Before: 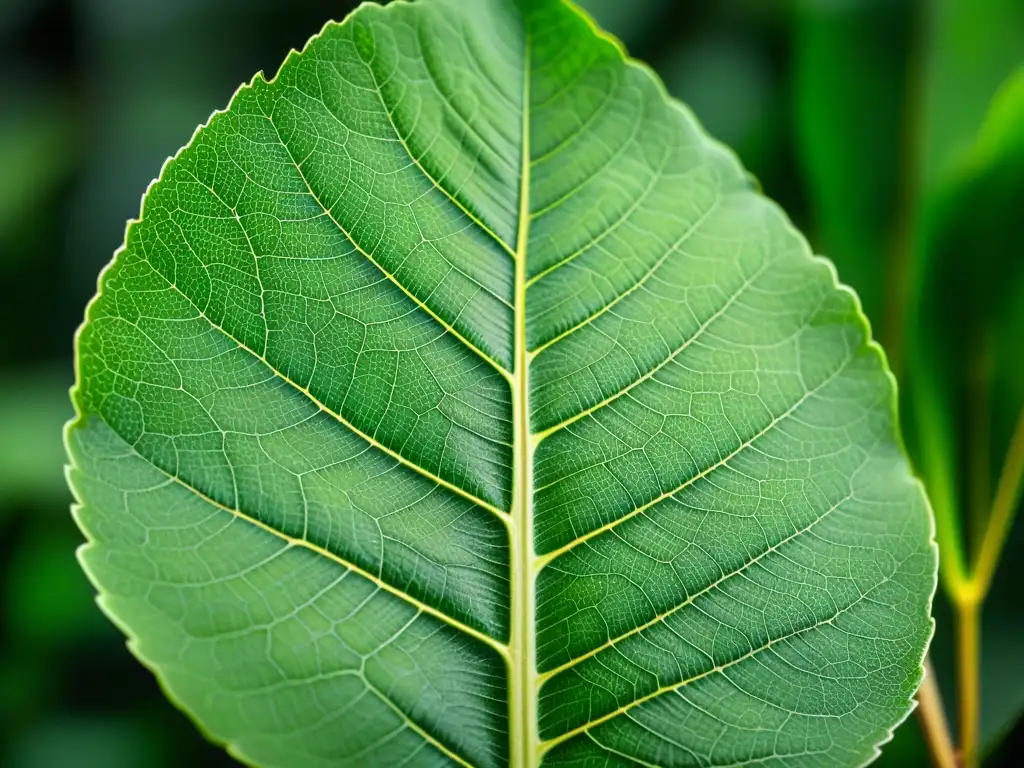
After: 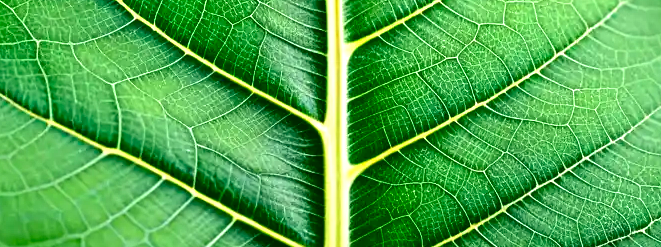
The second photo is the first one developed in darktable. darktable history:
crop: left 18.235%, top 50.95%, right 17.153%, bottom 16.824%
exposure: black level correction 0.001, exposure 0.676 EV, compensate highlight preservation false
contrast brightness saturation: contrast 0.099, brightness -0.27, saturation 0.144
